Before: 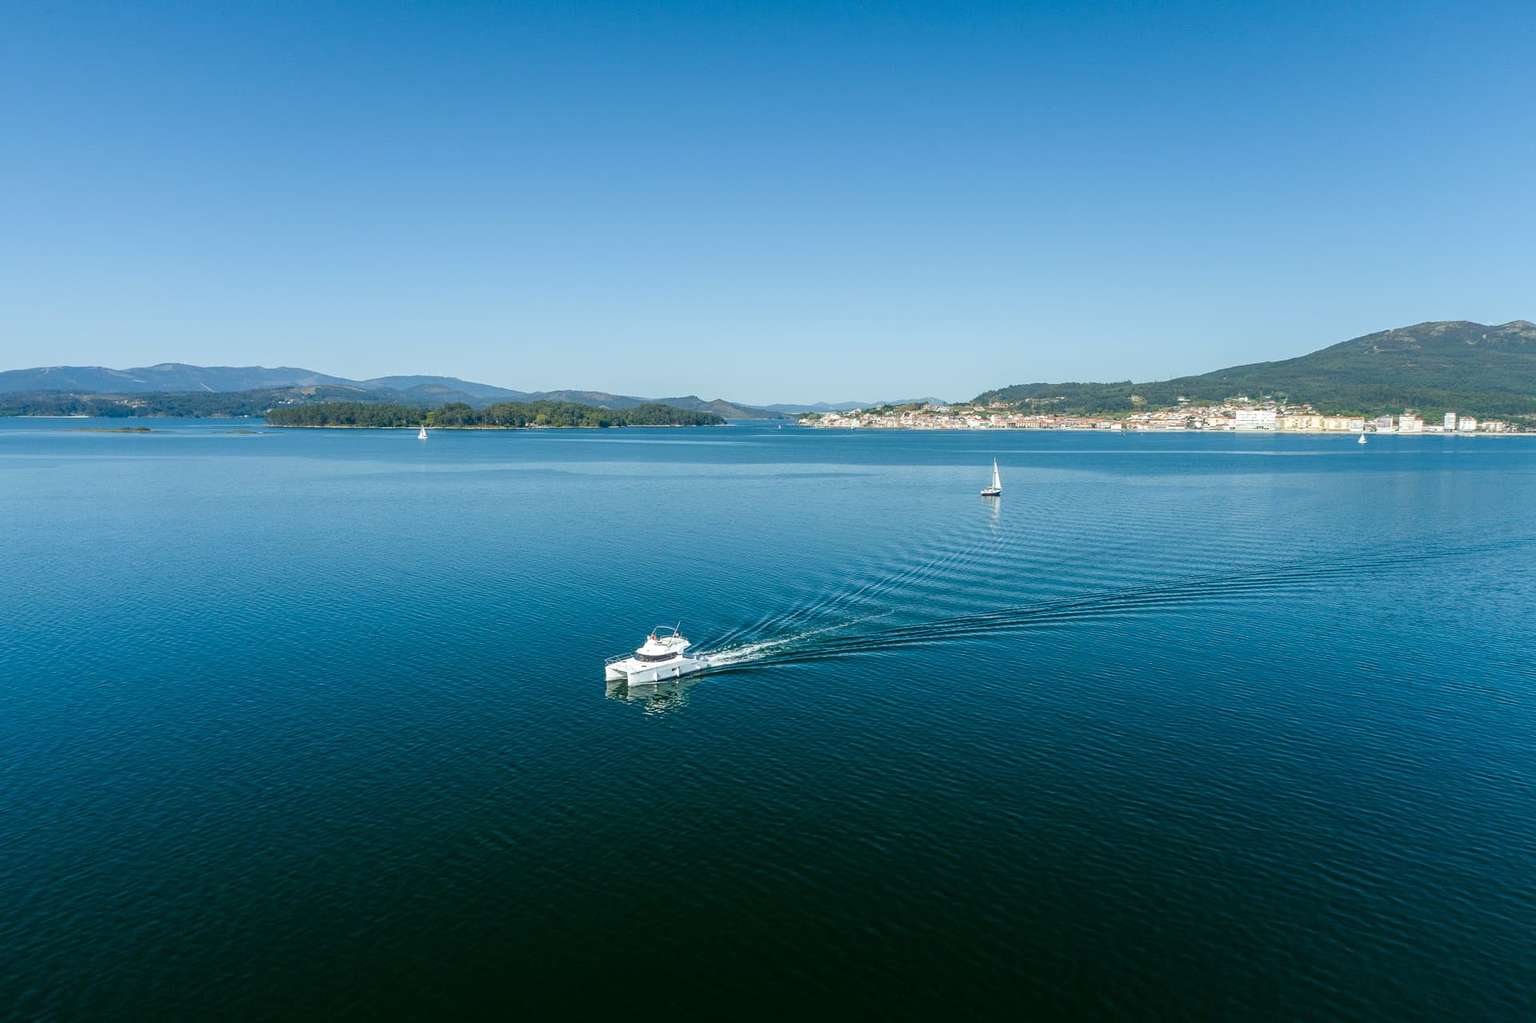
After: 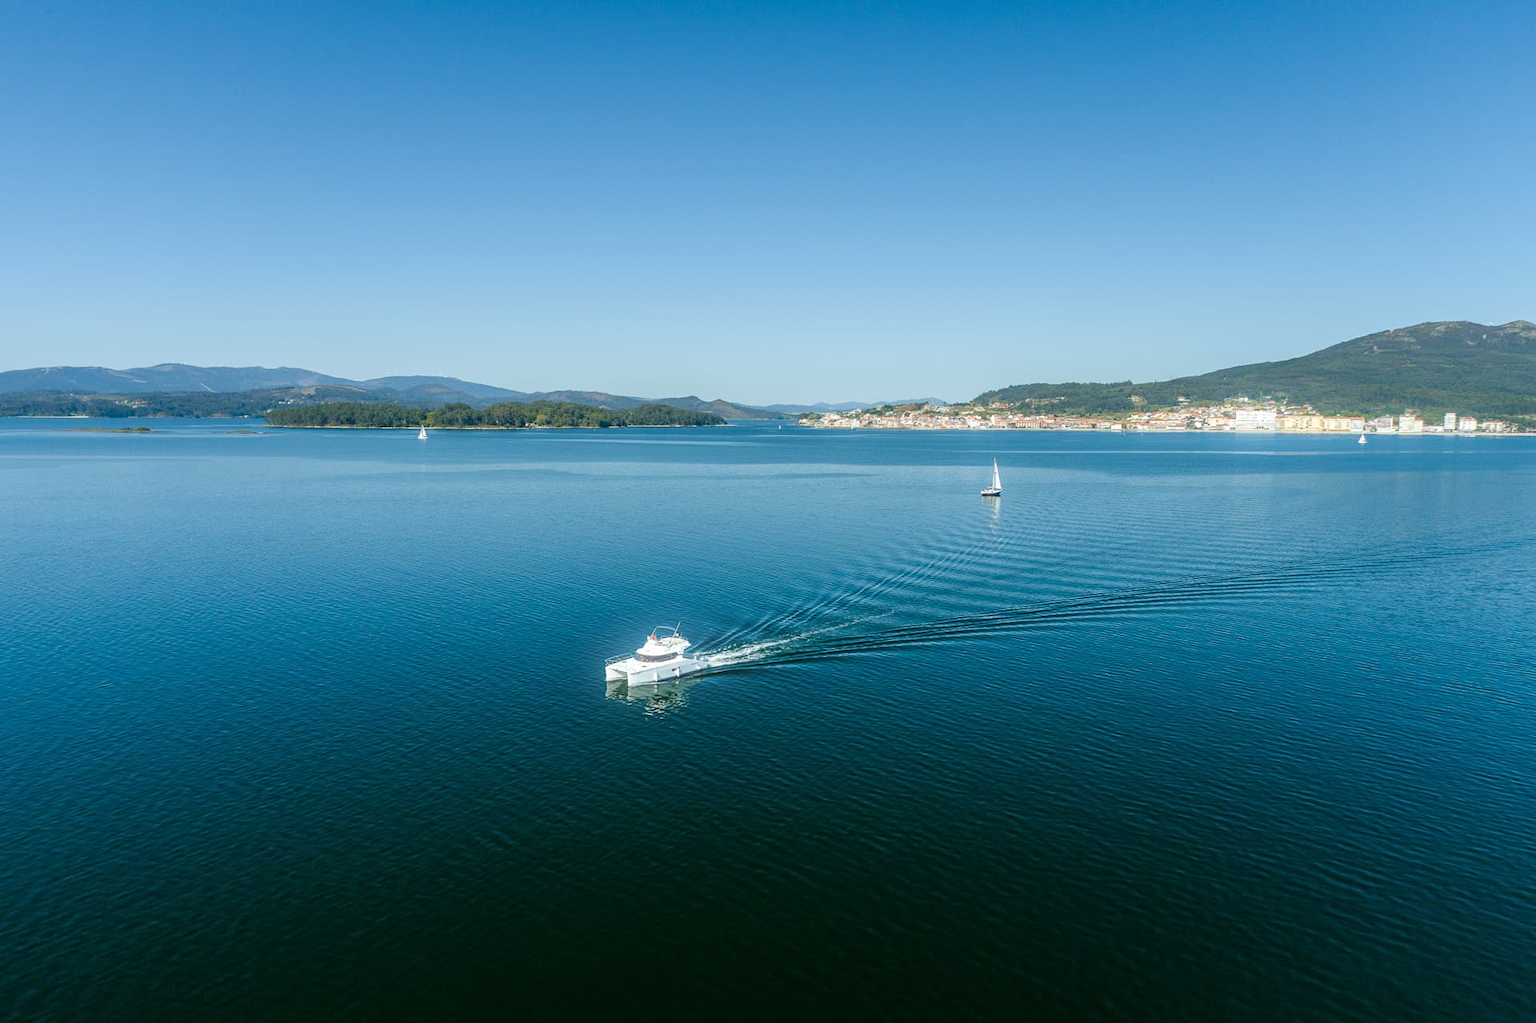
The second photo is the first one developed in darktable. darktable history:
color zones: curves: ch1 [(0, 0.525) (0.143, 0.556) (0.286, 0.52) (0.429, 0.5) (0.571, 0.5) (0.714, 0.5) (0.857, 0.503) (1, 0.525)]
bloom: size 5%, threshold 95%, strength 15%
